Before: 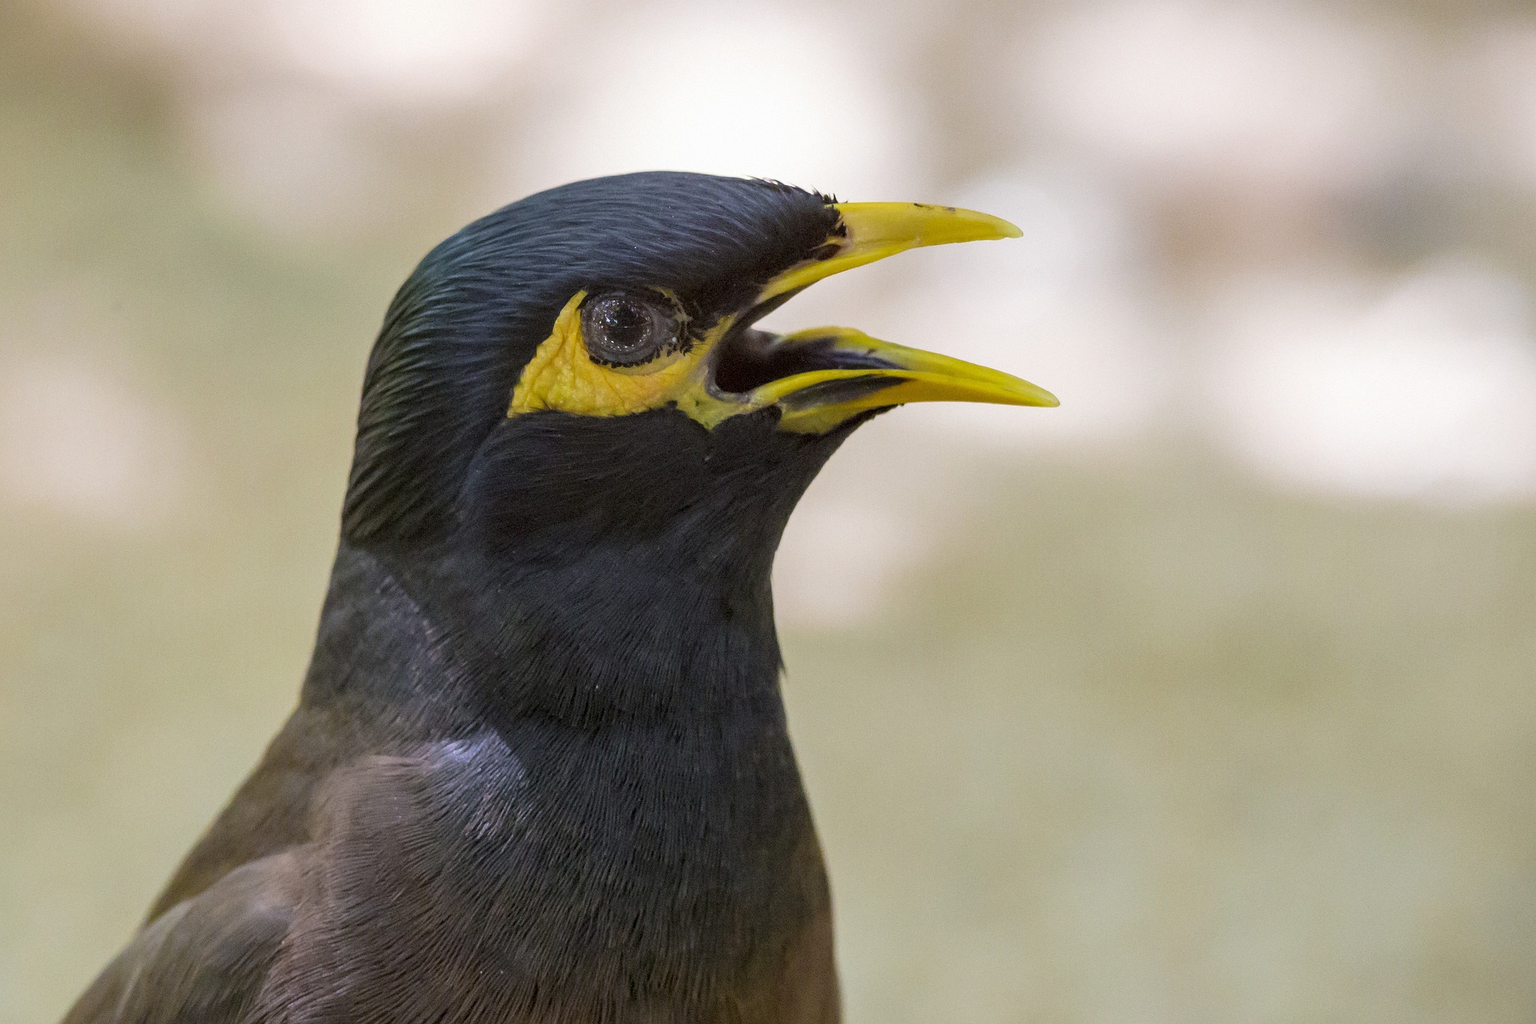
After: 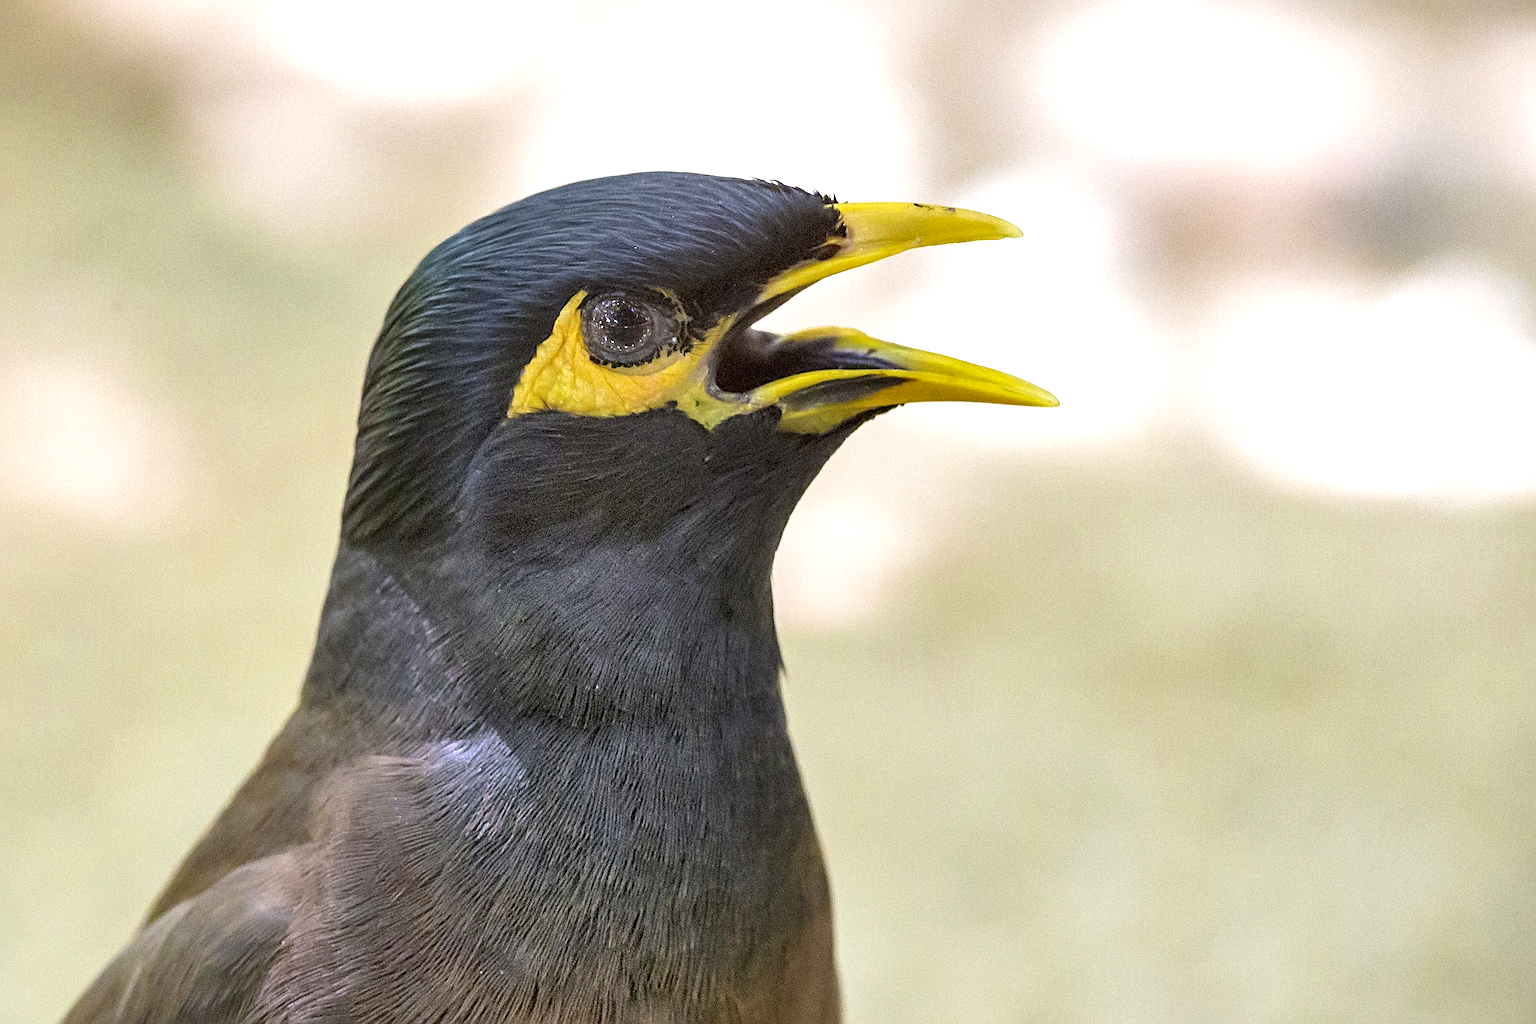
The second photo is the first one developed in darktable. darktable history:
sharpen: radius 2.147, amount 0.388, threshold 0.069
exposure: black level correction 0, exposure 0.699 EV, compensate highlight preservation false
shadows and highlights: shadows 73.75, highlights -24.71, soften with gaussian
